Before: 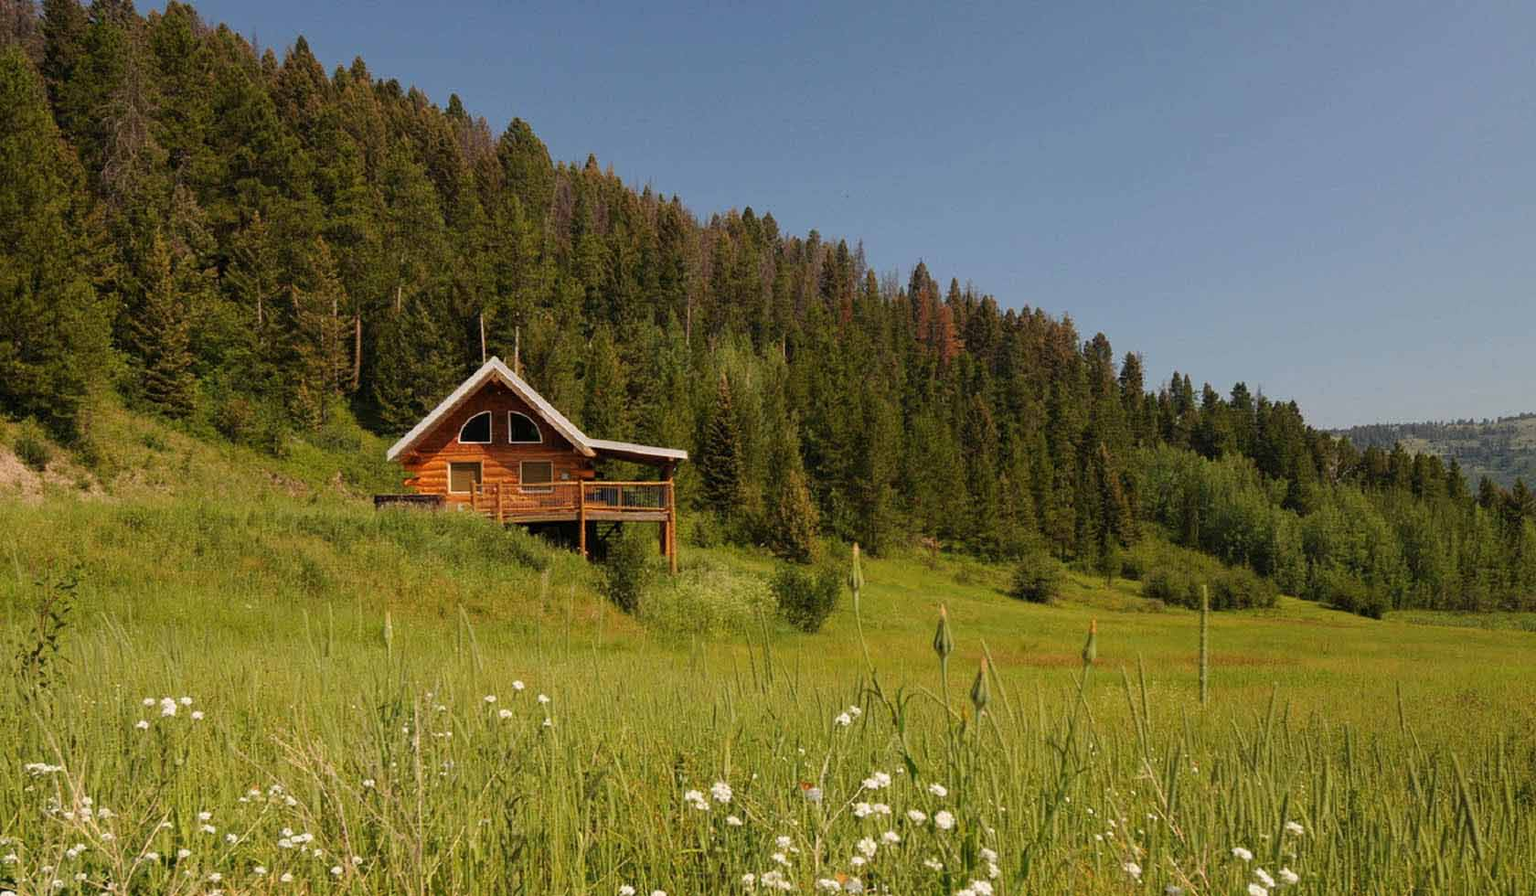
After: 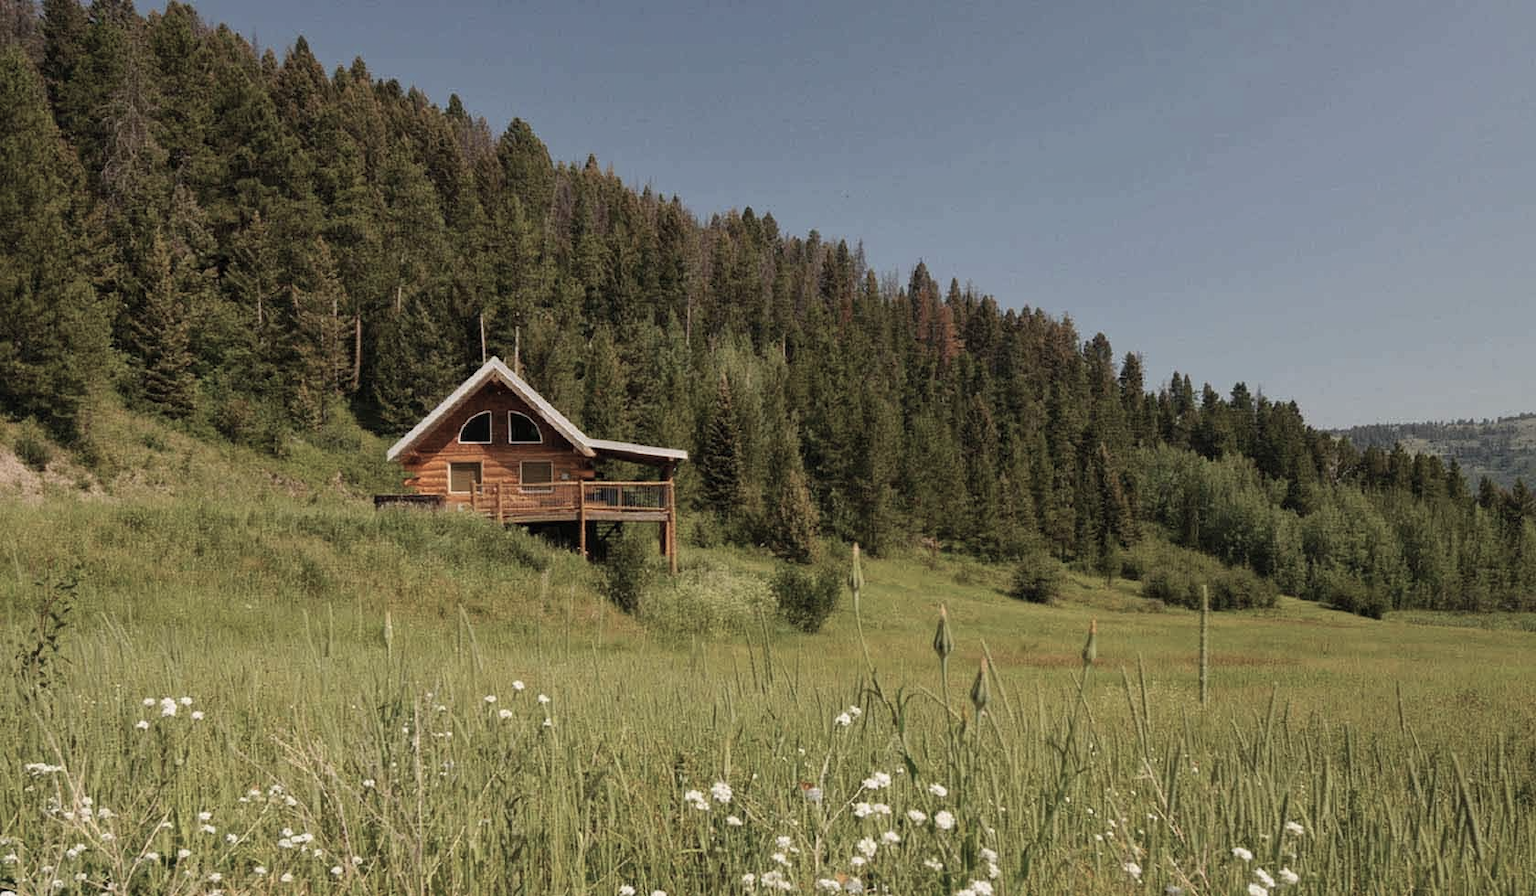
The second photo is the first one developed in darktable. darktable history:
local contrast: mode bilateral grid, contrast 20, coarseness 50, detail 120%, midtone range 0.2
contrast brightness saturation: contrast -0.05, saturation -0.41
